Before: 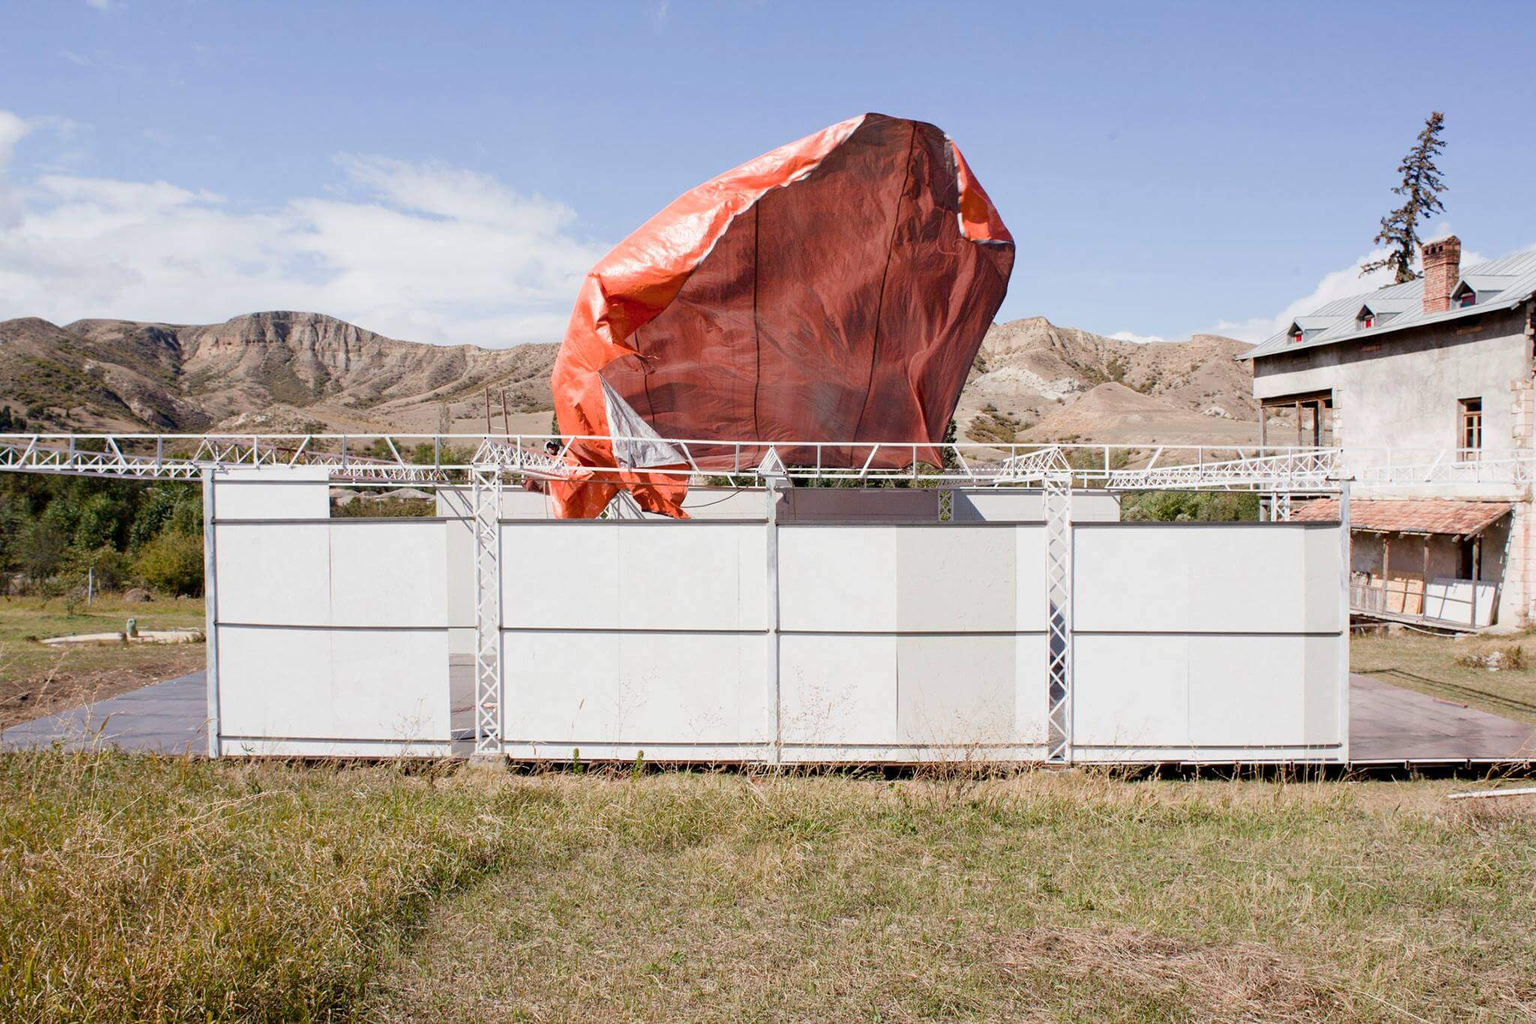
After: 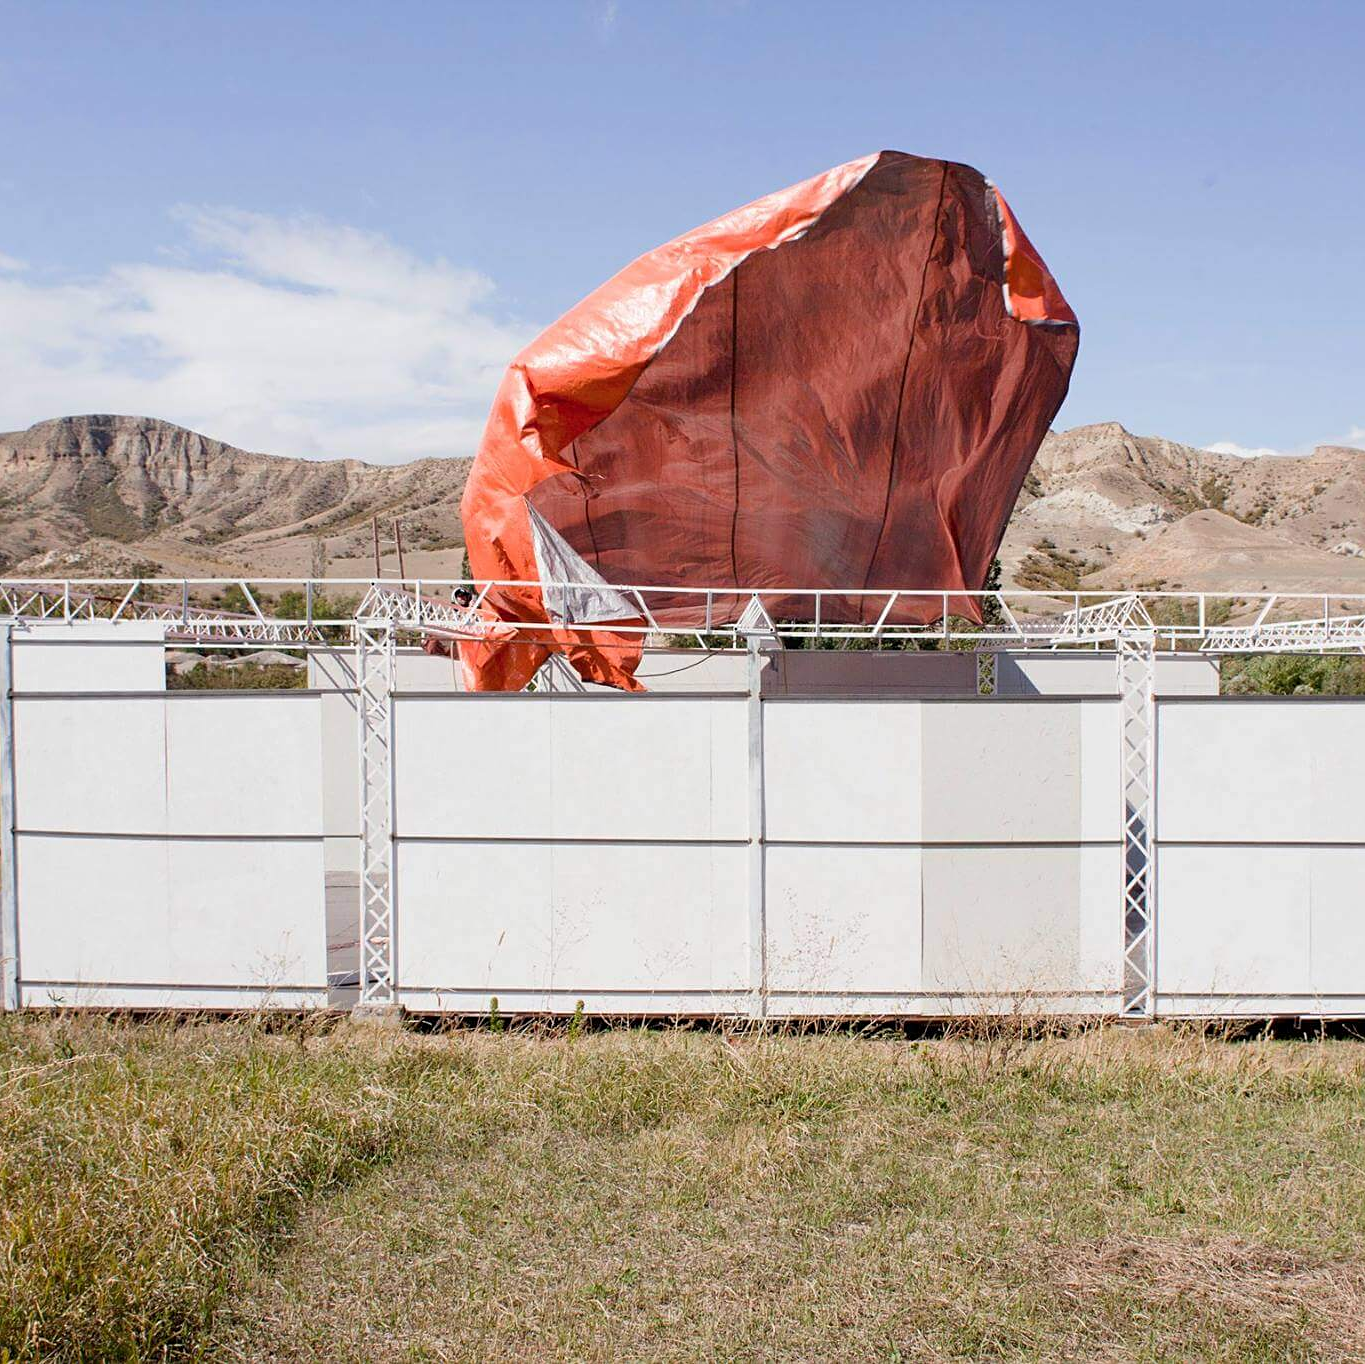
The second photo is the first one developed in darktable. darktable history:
sharpen: amount 0.201
crop and rotate: left 13.384%, right 19.922%
